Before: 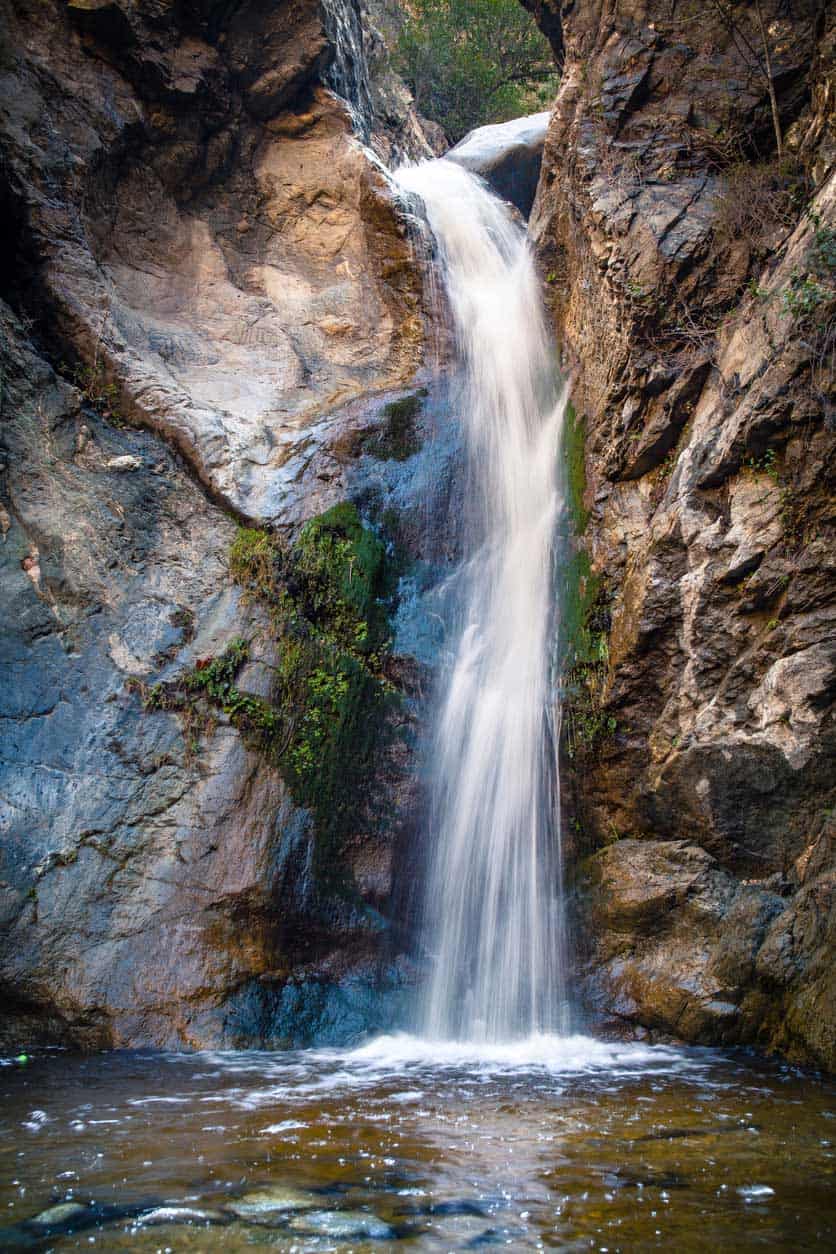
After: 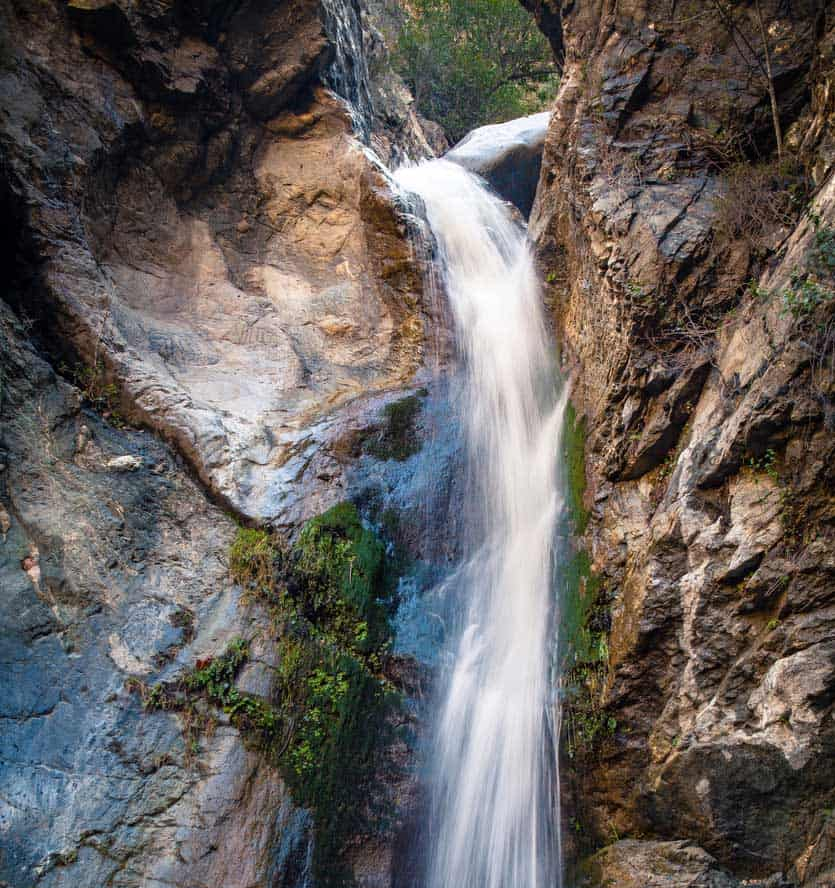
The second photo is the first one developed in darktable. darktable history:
crop: right 0.001%, bottom 29.135%
